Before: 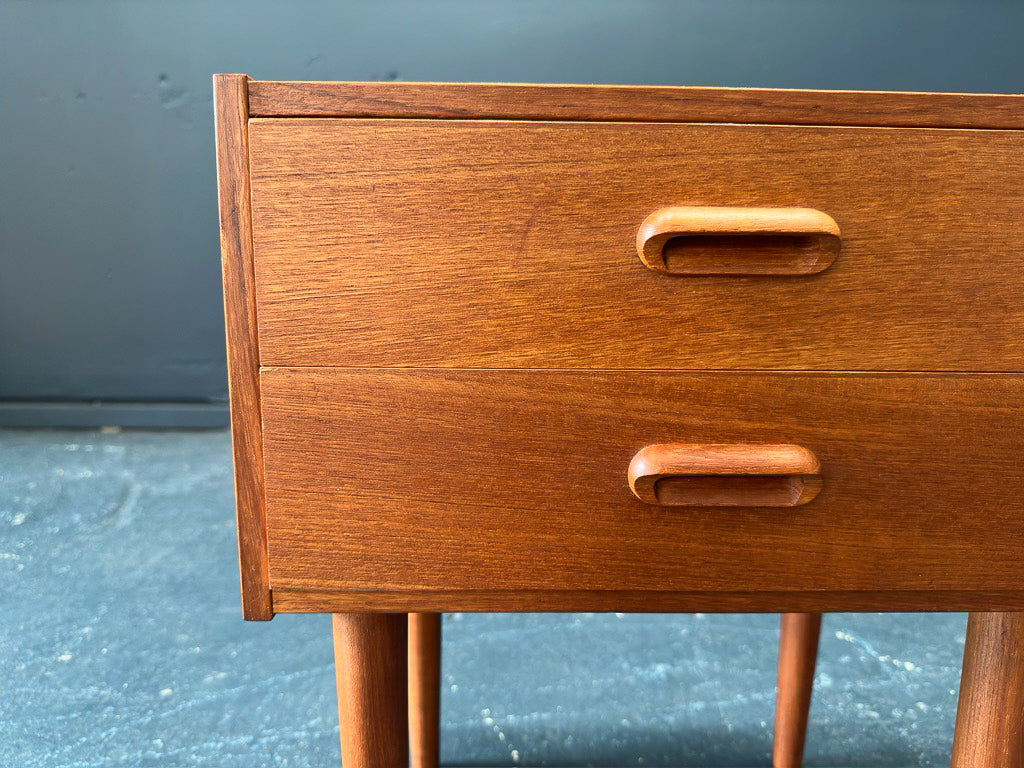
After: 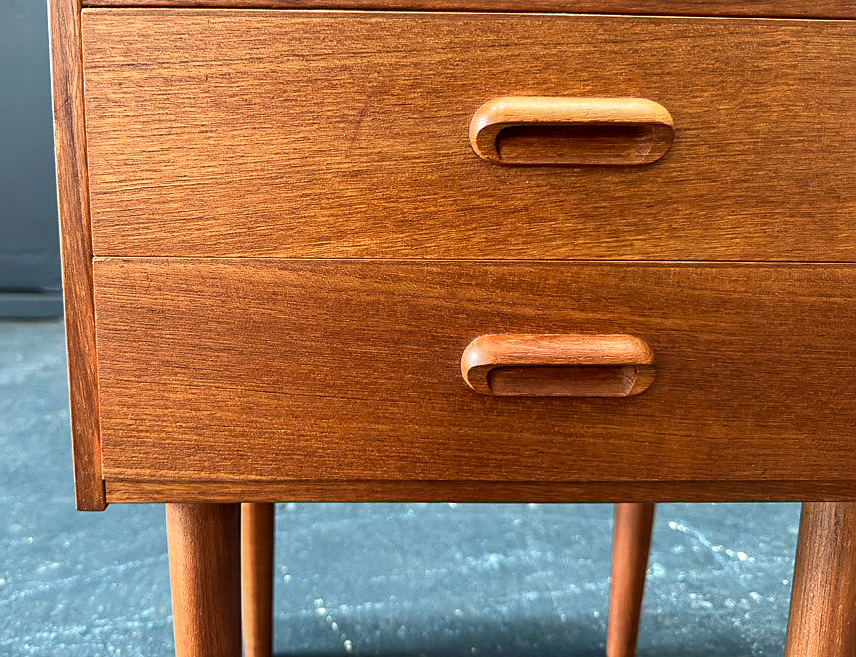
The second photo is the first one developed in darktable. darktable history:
crop: left 16.397%, top 14.353%
sharpen: radius 1.882, amount 0.405, threshold 1.248
local contrast: on, module defaults
